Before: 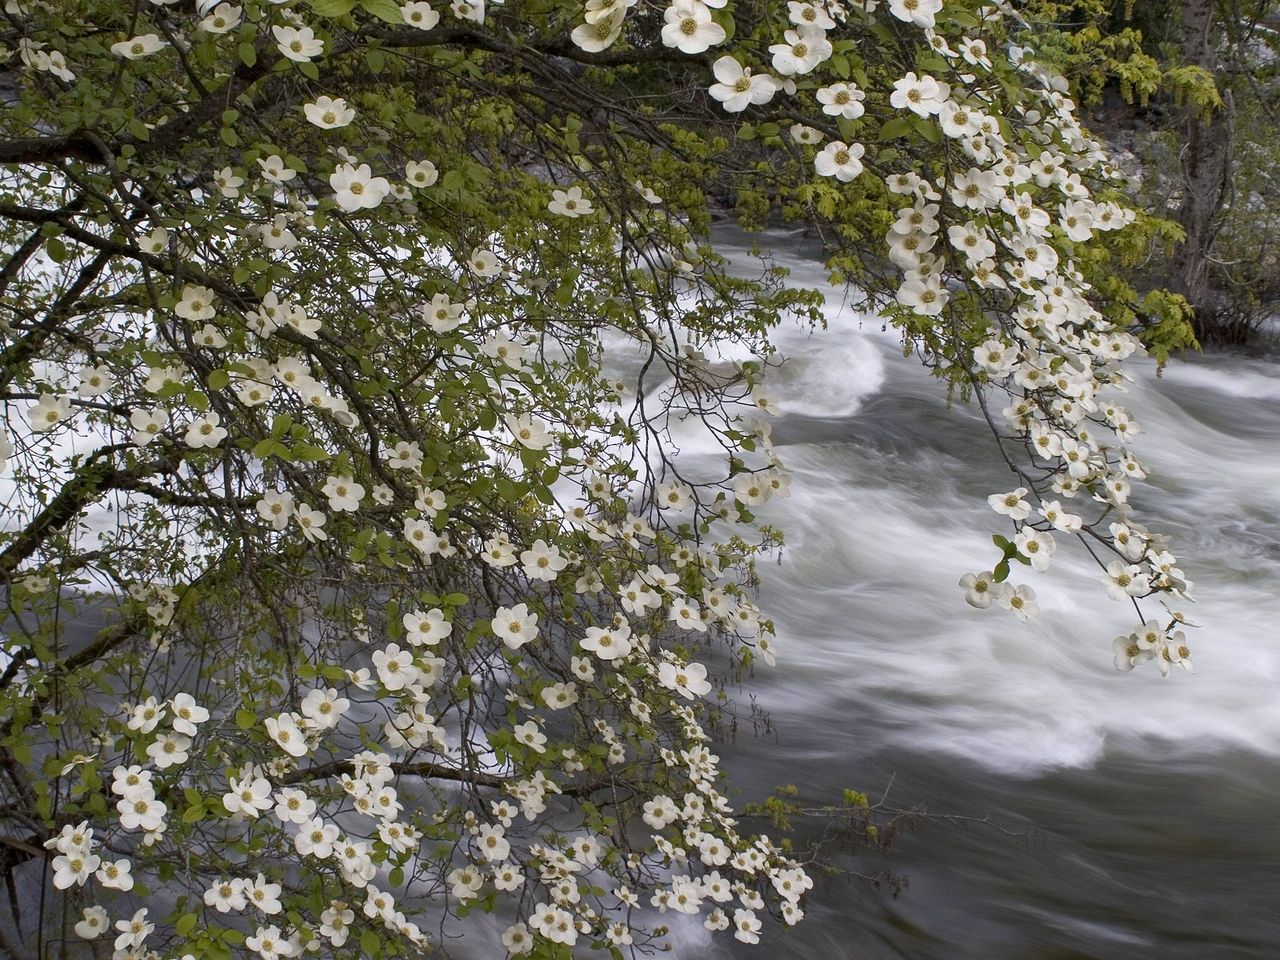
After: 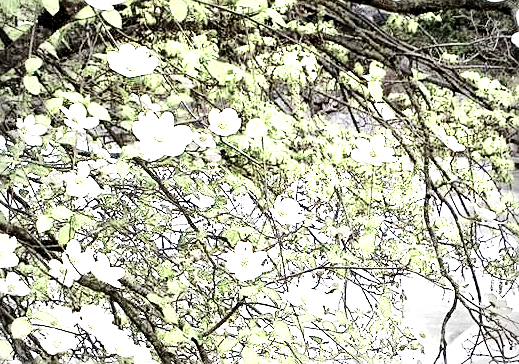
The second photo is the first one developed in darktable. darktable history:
base curve: curves: ch0 [(0, 0) (0.036, 0.025) (0.121, 0.166) (0.206, 0.329) (0.605, 0.79) (1, 1)], preserve colors none
vignetting: fall-off radius 63.6%
crop: left 15.452%, top 5.459%, right 43.956%, bottom 56.62%
exposure: black level correction 0.005, exposure 2.084 EV, compensate highlight preservation false
color zones: curves: ch0 [(0.25, 0.667) (0.758, 0.368)]; ch1 [(0.215, 0.245) (0.761, 0.373)]; ch2 [(0.247, 0.554) (0.761, 0.436)]
sharpen: on, module defaults
